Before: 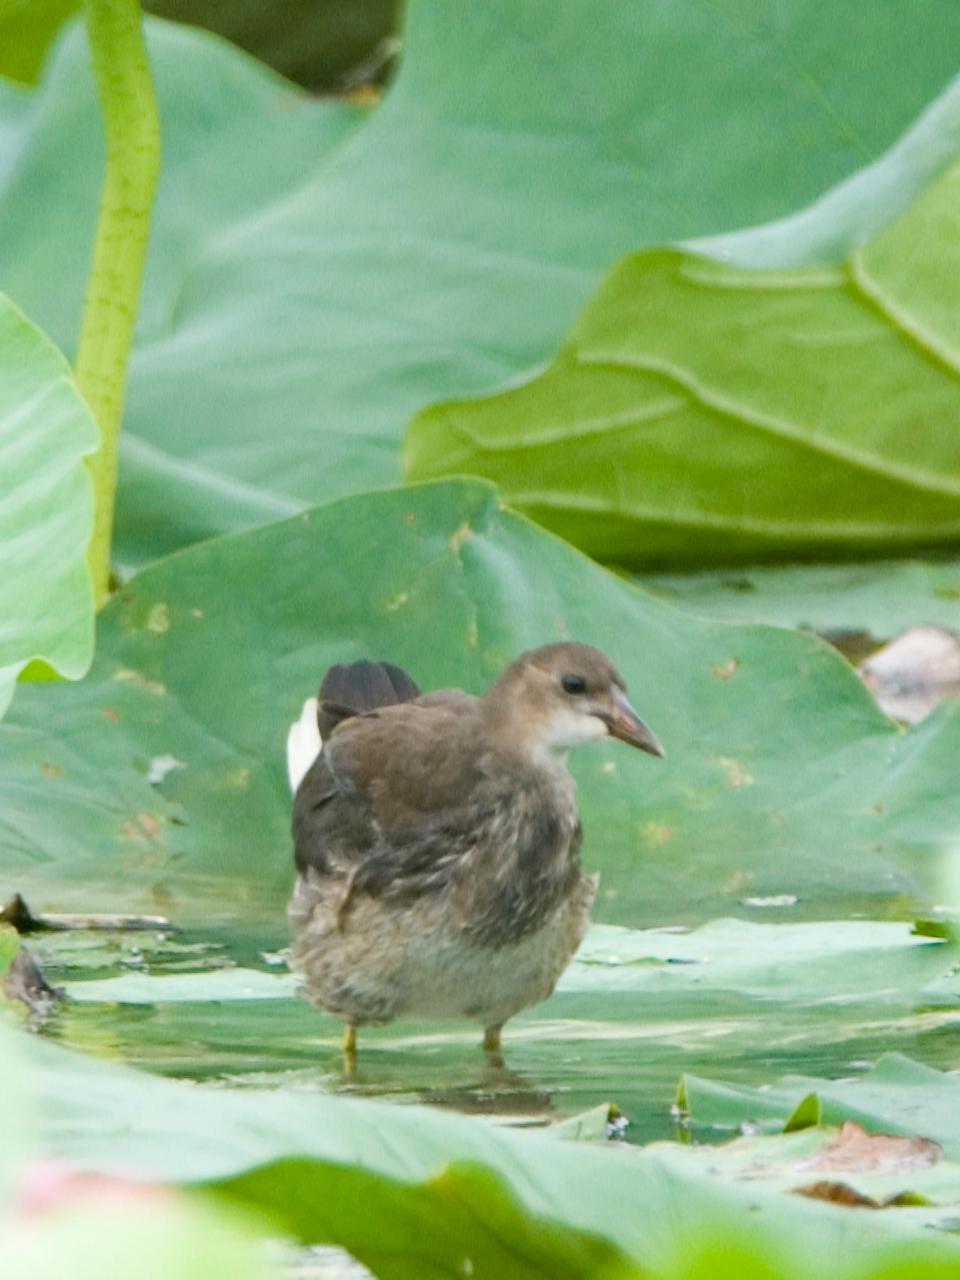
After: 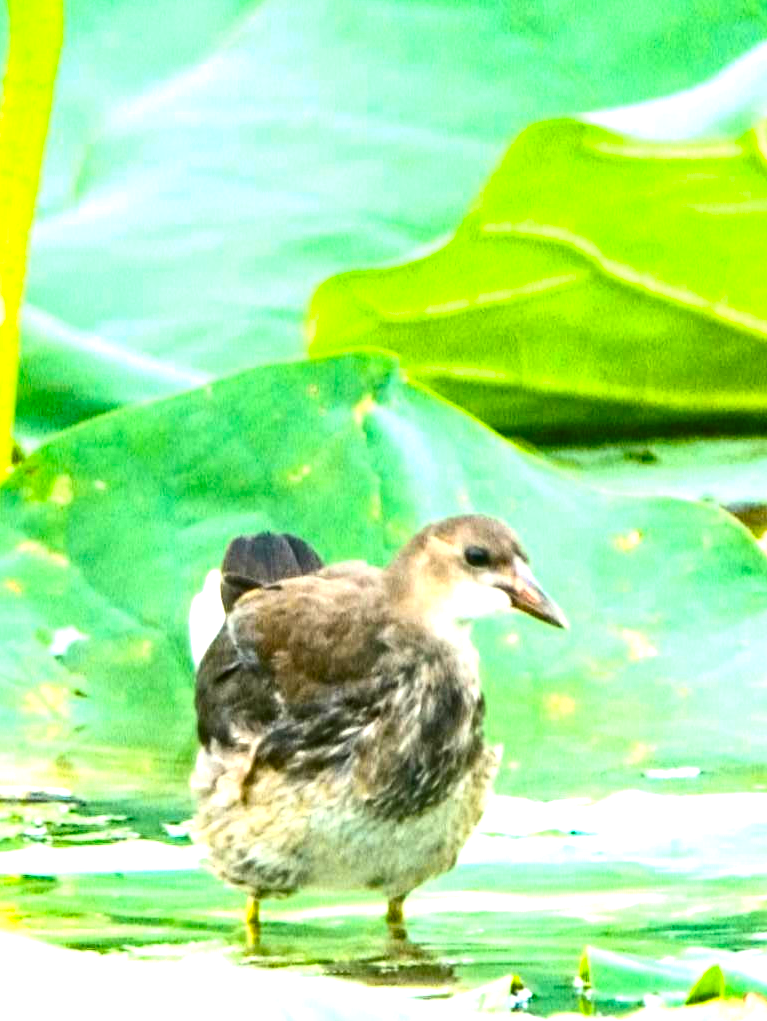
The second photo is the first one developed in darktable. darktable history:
crop and rotate: left 10.133%, top 10.065%, right 9.942%, bottom 10.114%
color balance rgb: highlights gain › luminance 14.878%, perceptual saturation grading › global saturation 31.253%, global vibrance 11.122%
color calibration: illuminant same as pipeline (D50), adaptation XYZ, x 0.347, y 0.359, temperature 5007.24 K
shadows and highlights: radius 110.59, shadows 51.71, white point adjustment 8.98, highlights -5.3, soften with gaussian
exposure: black level correction 0, exposure 0.89 EV, compensate highlight preservation false
local contrast: on, module defaults
color correction: highlights b* 0.017, saturation 1.1
contrast brightness saturation: contrast 0.243, brightness -0.239, saturation 0.136
